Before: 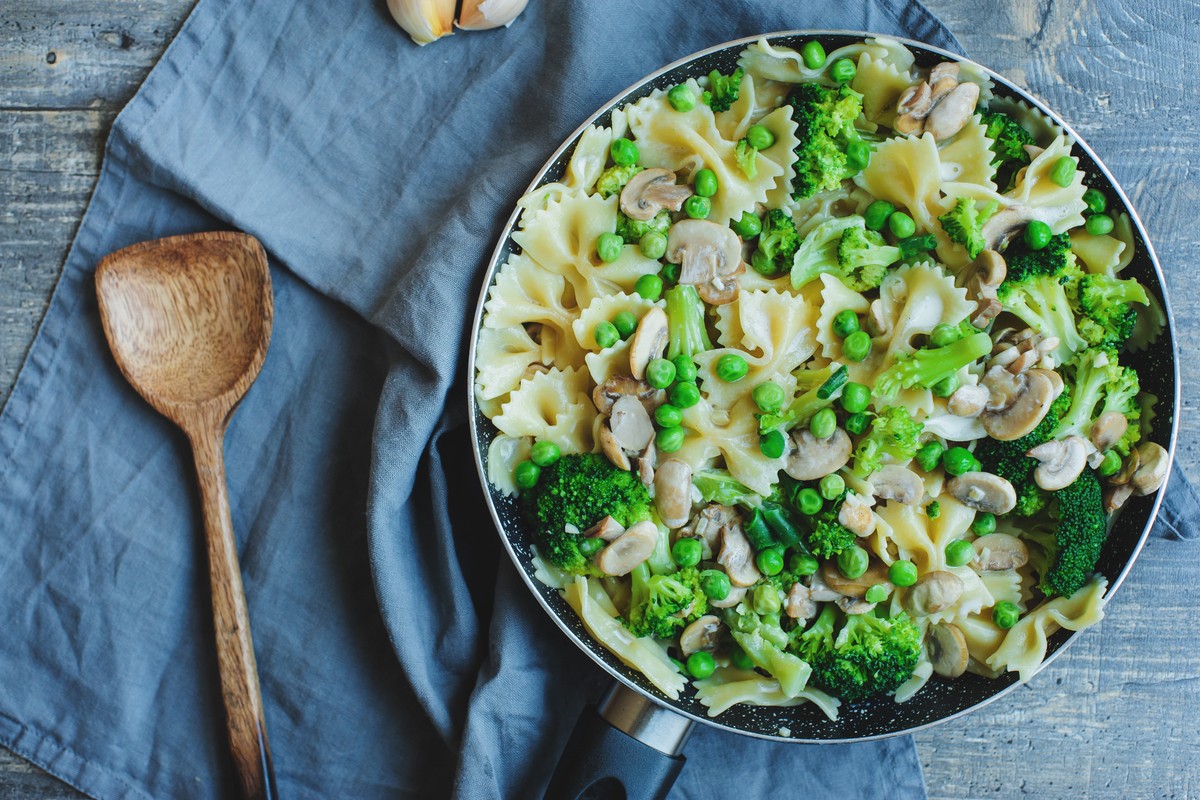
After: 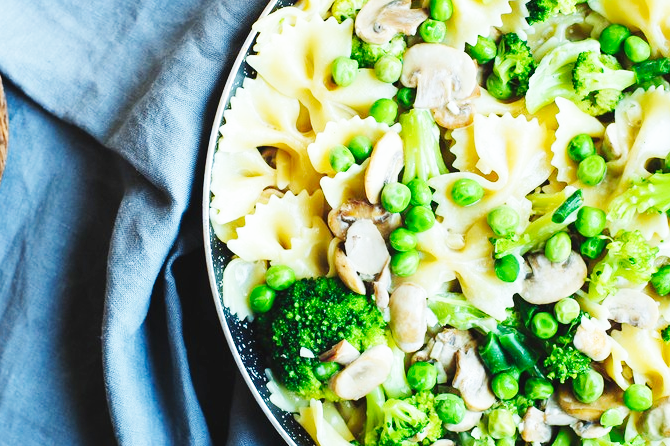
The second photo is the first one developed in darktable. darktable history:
base curve: curves: ch0 [(0, 0.003) (0.001, 0.002) (0.006, 0.004) (0.02, 0.022) (0.048, 0.086) (0.094, 0.234) (0.162, 0.431) (0.258, 0.629) (0.385, 0.8) (0.548, 0.918) (0.751, 0.988) (1, 1)], preserve colors none
crop and rotate: left 22.13%, top 22.054%, right 22.026%, bottom 22.102%
color balance: on, module defaults
